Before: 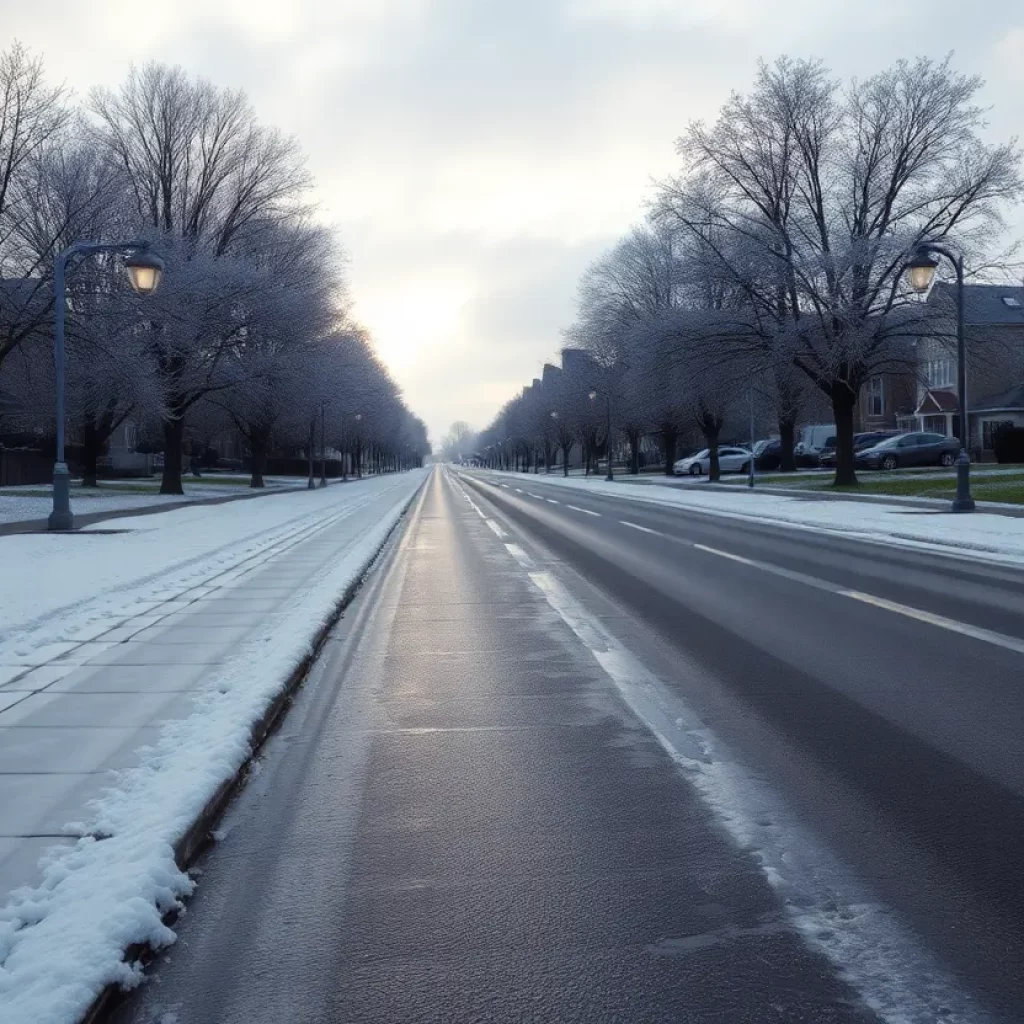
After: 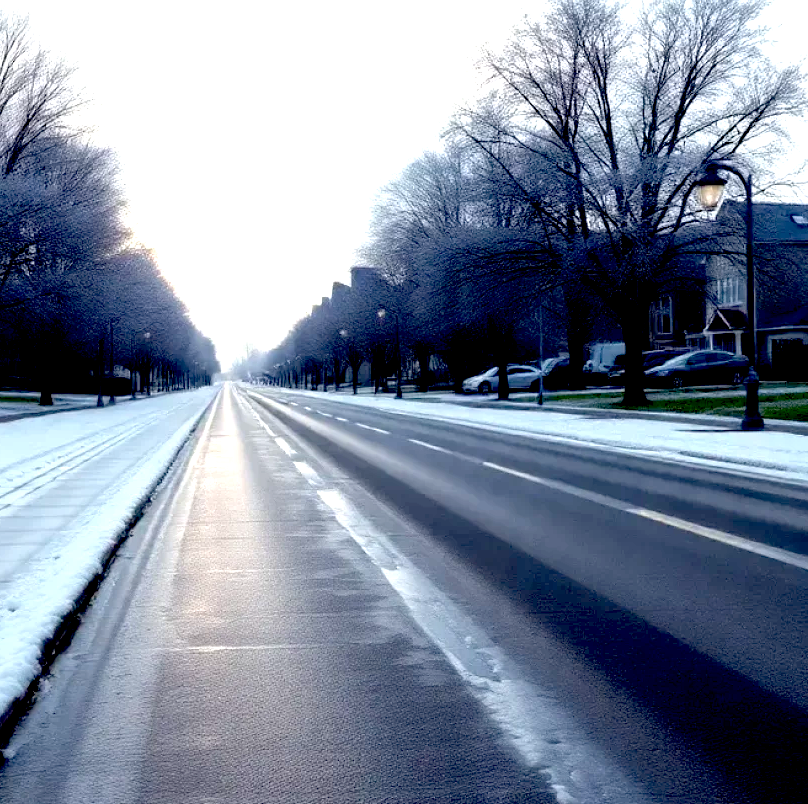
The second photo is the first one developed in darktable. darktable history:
exposure: black level correction 0.036, exposure 0.905 EV, compensate highlight preservation false
crop and rotate: left 20.64%, top 8.013%, right 0.407%, bottom 13.436%
tone equalizer: edges refinement/feathering 500, mask exposure compensation -1.57 EV, preserve details no
